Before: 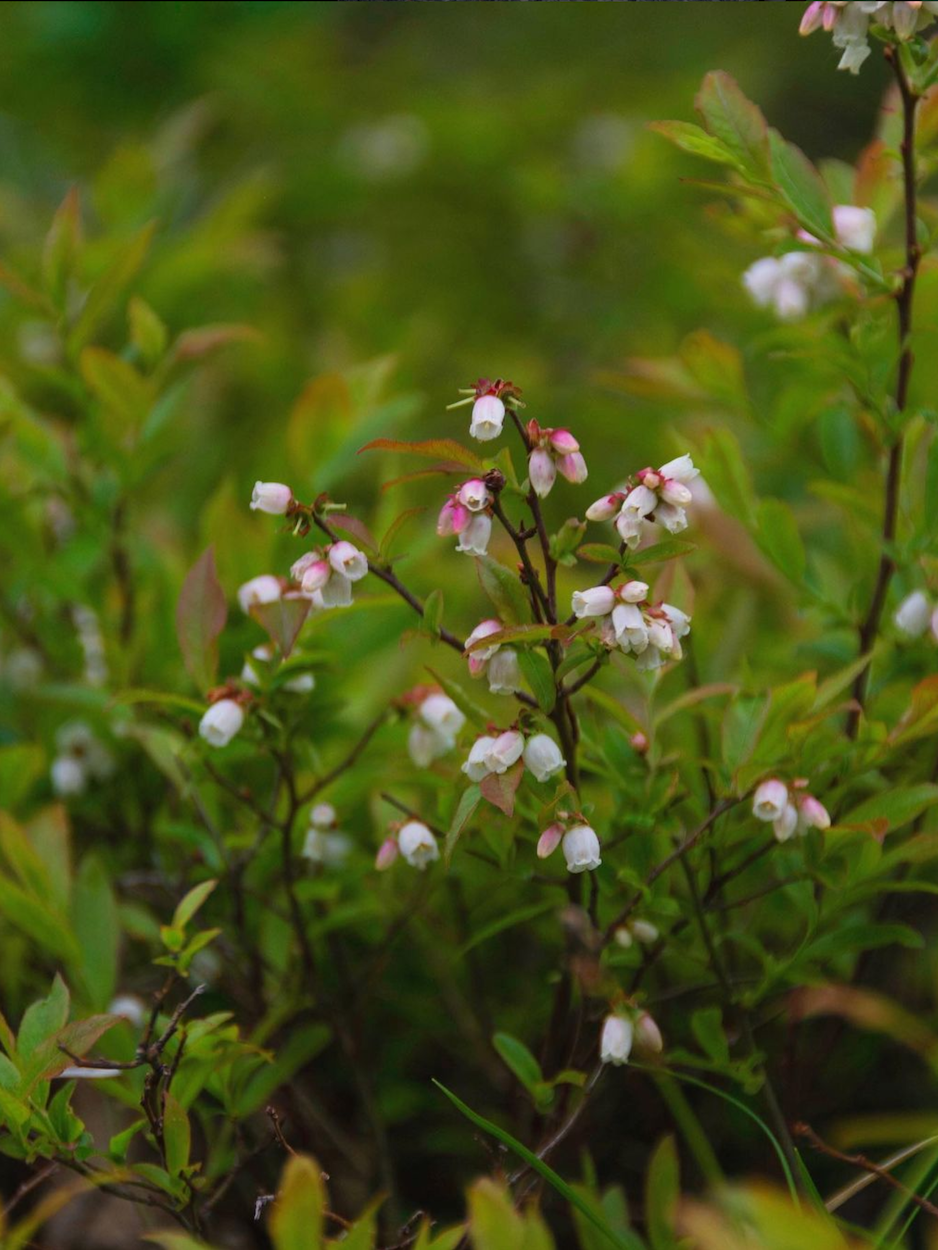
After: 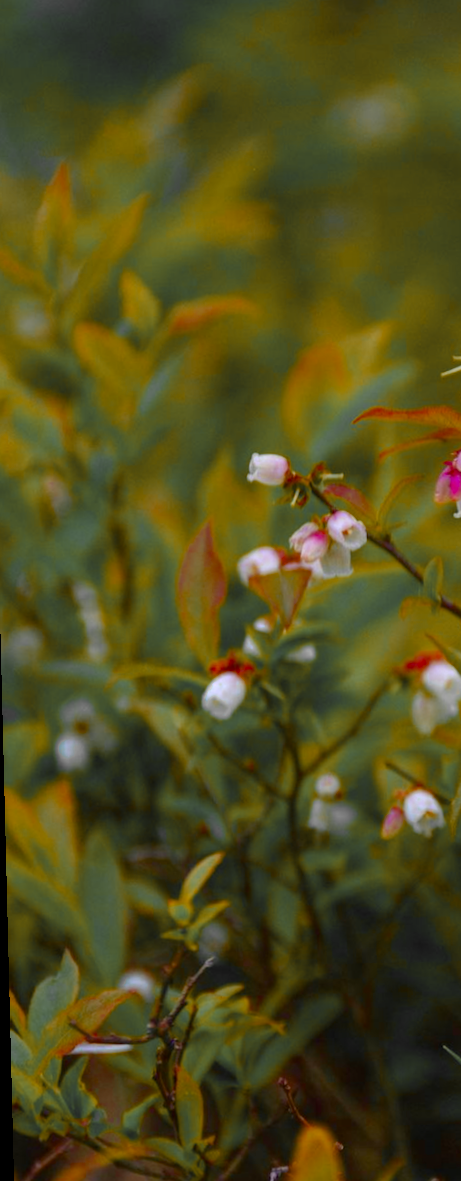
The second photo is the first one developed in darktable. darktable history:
crop and rotate: left 0%, top 0%, right 50.845%
color zones: curves: ch0 [(0, 0.363) (0.128, 0.373) (0.25, 0.5) (0.402, 0.407) (0.521, 0.525) (0.63, 0.559) (0.729, 0.662) (0.867, 0.471)]; ch1 [(0, 0.515) (0.136, 0.618) (0.25, 0.5) (0.378, 0) (0.516, 0) (0.622, 0.593) (0.737, 0.819) (0.87, 0.593)]; ch2 [(0, 0.529) (0.128, 0.471) (0.282, 0.451) (0.386, 0.662) (0.516, 0.525) (0.633, 0.554) (0.75, 0.62) (0.875, 0.441)]
rotate and perspective: rotation -1.42°, crop left 0.016, crop right 0.984, crop top 0.035, crop bottom 0.965
color balance rgb: perceptual saturation grading › global saturation 35%, perceptual saturation grading › highlights -30%, perceptual saturation grading › shadows 35%, perceptual brilliance grading › global brilliance 3%, perceptual brilliance grading › highlights -3%, perceptual brilliance grading › shadows 3%
